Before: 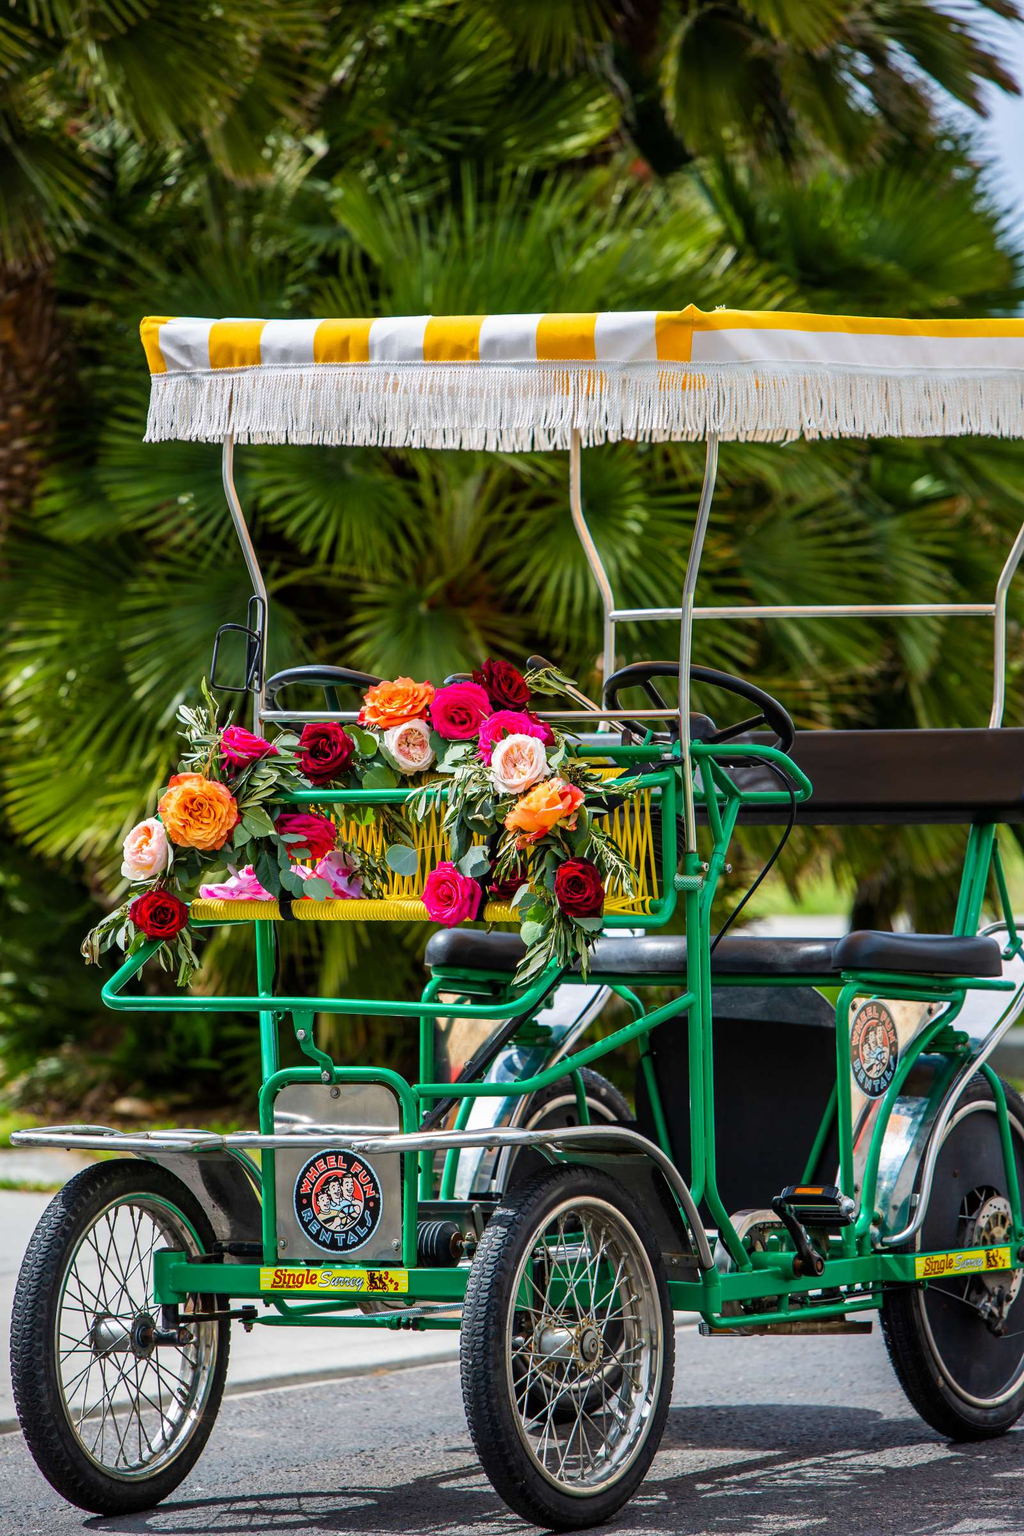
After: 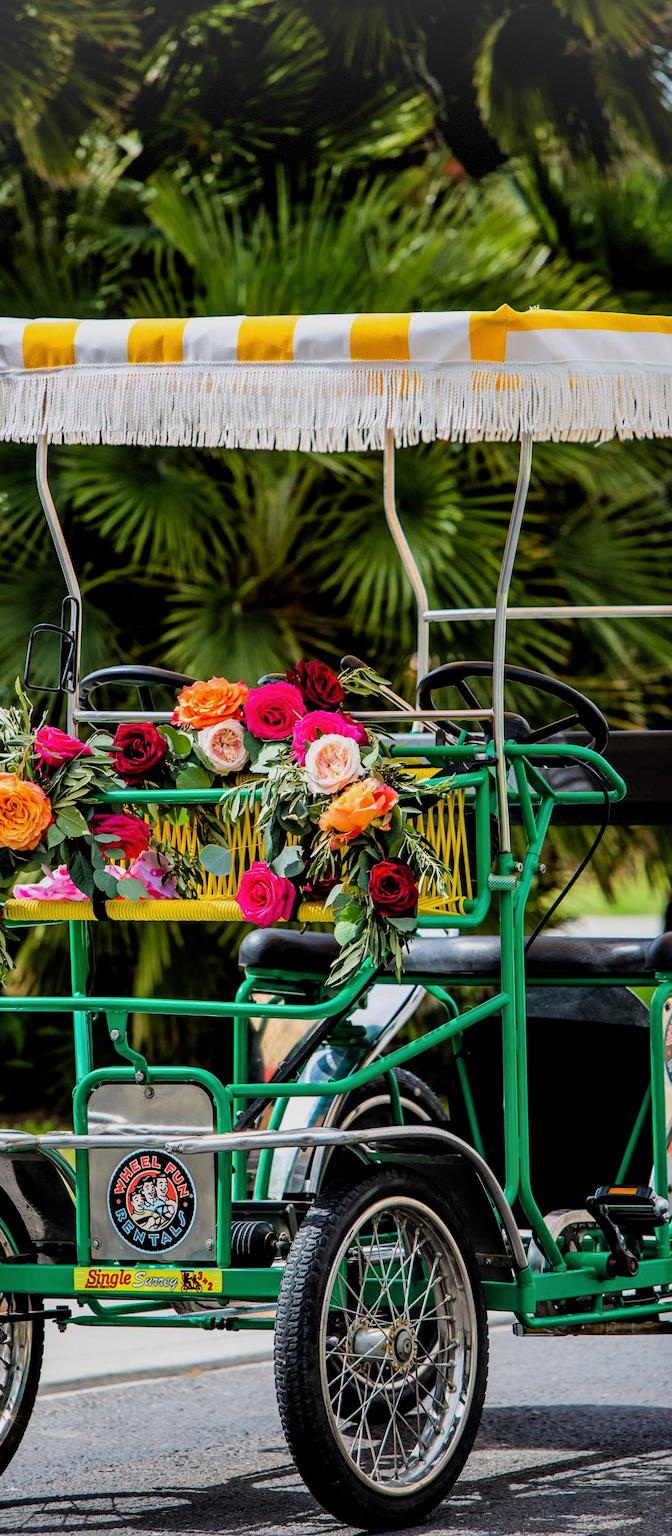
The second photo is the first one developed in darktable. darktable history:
crop and rotate: left 18.302%, right 16.016%
shadows and highlights: shadows 11.93, white point adjustment 1.26, highlights -0.615, soften with gaussian
vignetting: fall-off start 91.39%, brightness 0.045, saturation 0.001, center (-0.037, 0.147), dithering 8-bit output, unbound false
filmic rgb: black relative exposure -7.75 EV, white relative exposure 4.35 EV, hardness 3.76, latitude 49.94%, contrast 1.101, color science v6 (2022)
